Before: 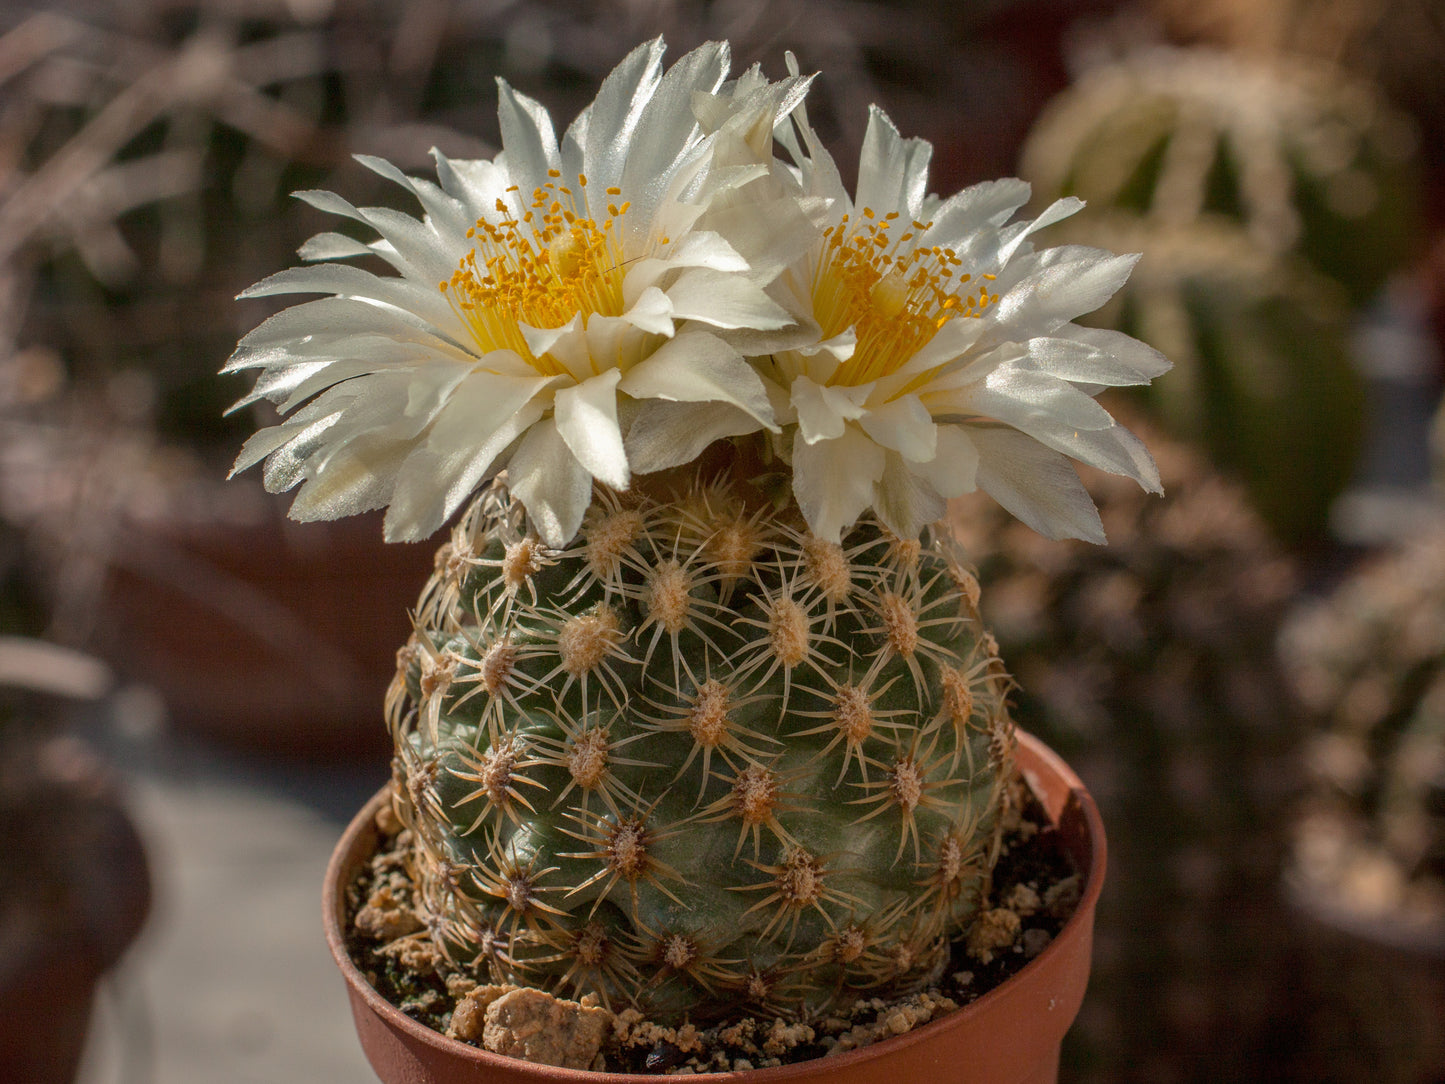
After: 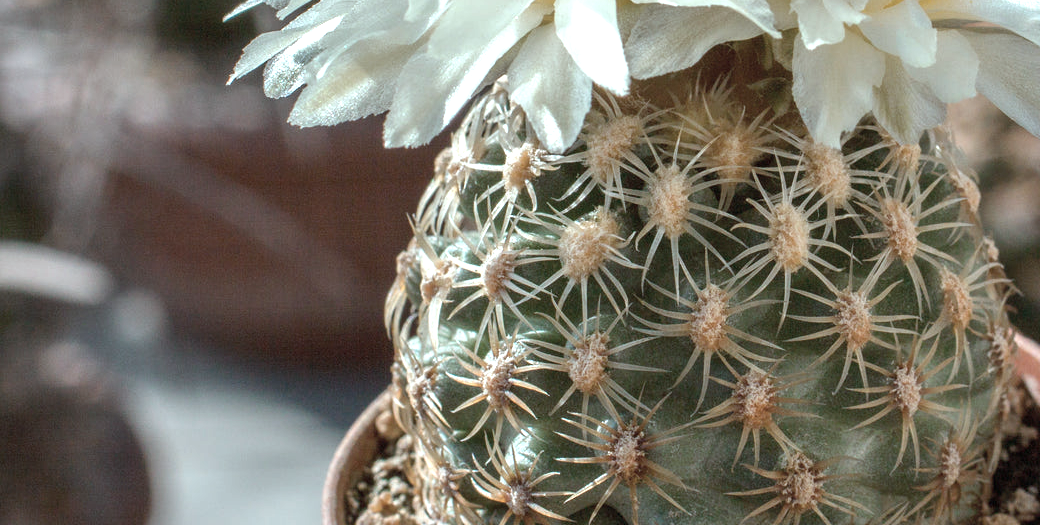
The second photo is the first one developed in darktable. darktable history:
exposure: black level correction 0, exposure 1.1 EV, compensate exposure bias true, compensate highlight preservation false
crop: top 36.498%, right 27.964%, bottom 14.995%
color correction: highlights a* -12.64, highlights b* -18.1, saturation 0.7
